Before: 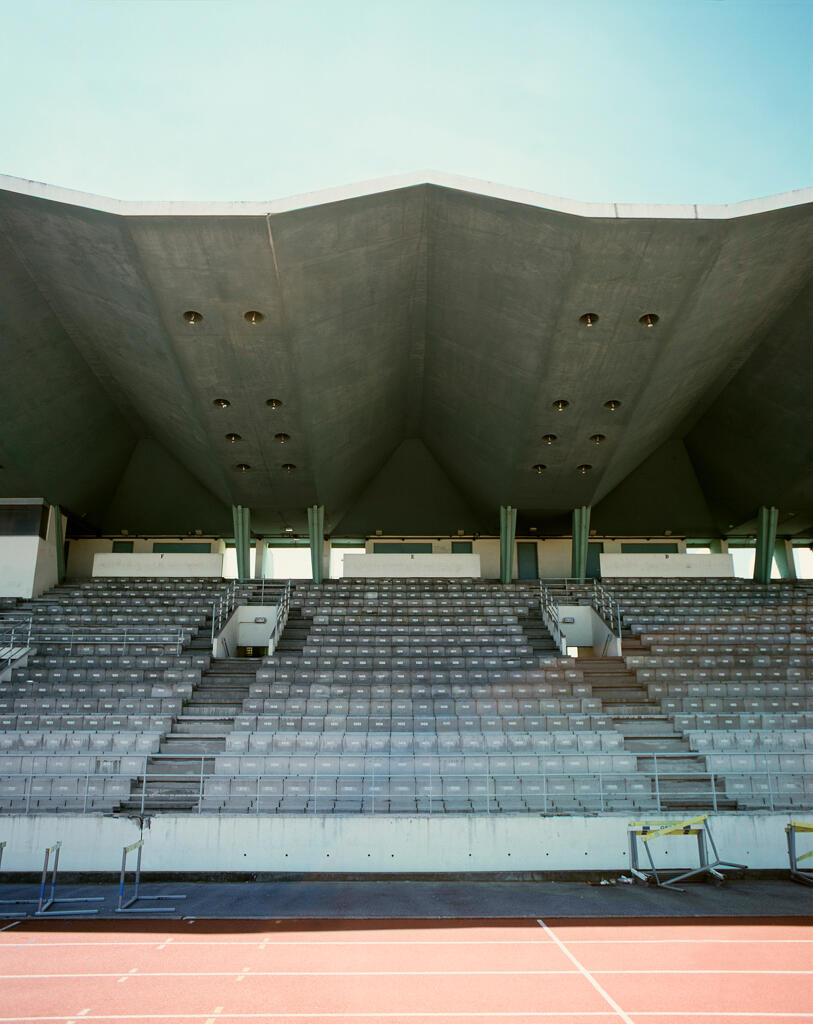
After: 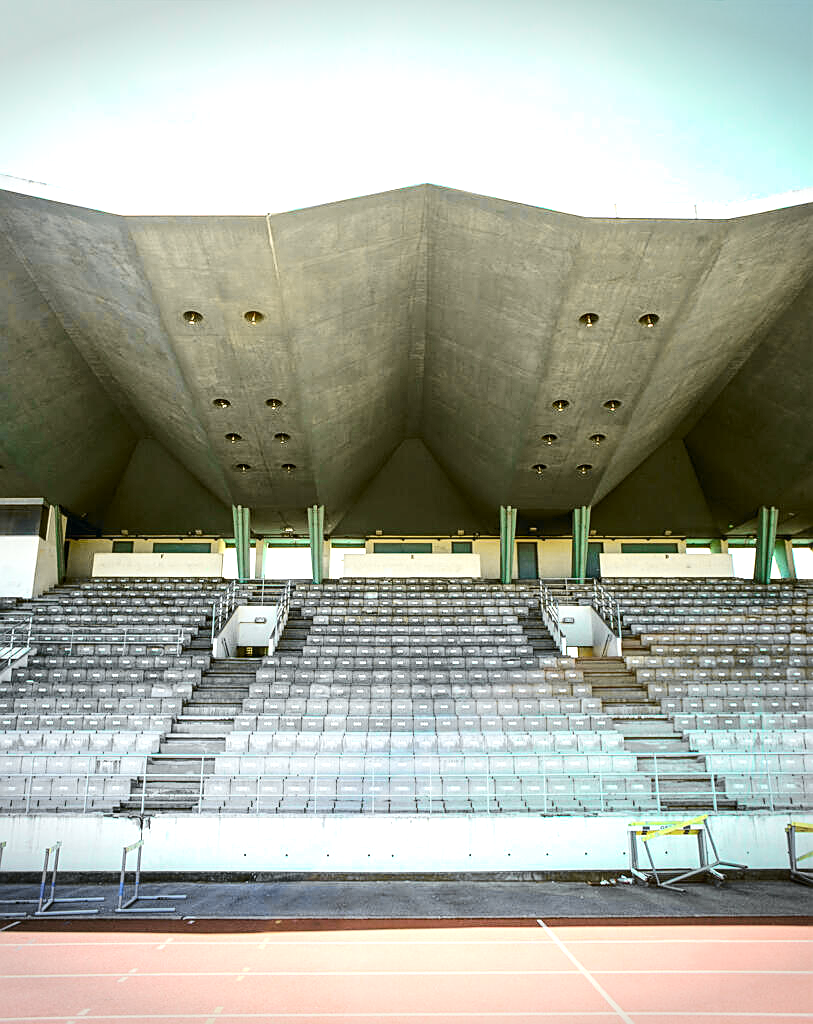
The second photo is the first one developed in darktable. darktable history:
tone curve: curves: ch0 [(0, 0) (0.071, 0.06) (0.253, 0.242) (0.437, 0.498) (0.55, 0.644) (0.657, 0.749) (0.823, 0.876) (1, 0.99)]; ch1 [(0, 0) (0.346, 0.307) (0.408, 0.369) (0.453, 0.457) (0.476, 0.489) (0.502, 0.493) (0.521, 0.515) (0.537, 0.531) (0.612, 0.641) (0.676, 0.728) (1, 1)]; ch2 [(0, 0) (0.346, 0.34) (0.434, 0.46) (0.485, 0.494) (0.5, 0.494) (0.511, 0.504) (0.537, 0.551) (0.579, 0.599) (0.625, 0.686) (1, 1)], color space Lab, independent channels, preserve colors none
exposure: exposure 1.164 EV, compensate highlight preservation false
sharpen: on, module defaults
vignetting: fall-off start 100.28%, width/height ratio 1.309
local contrast: on, module defaults
